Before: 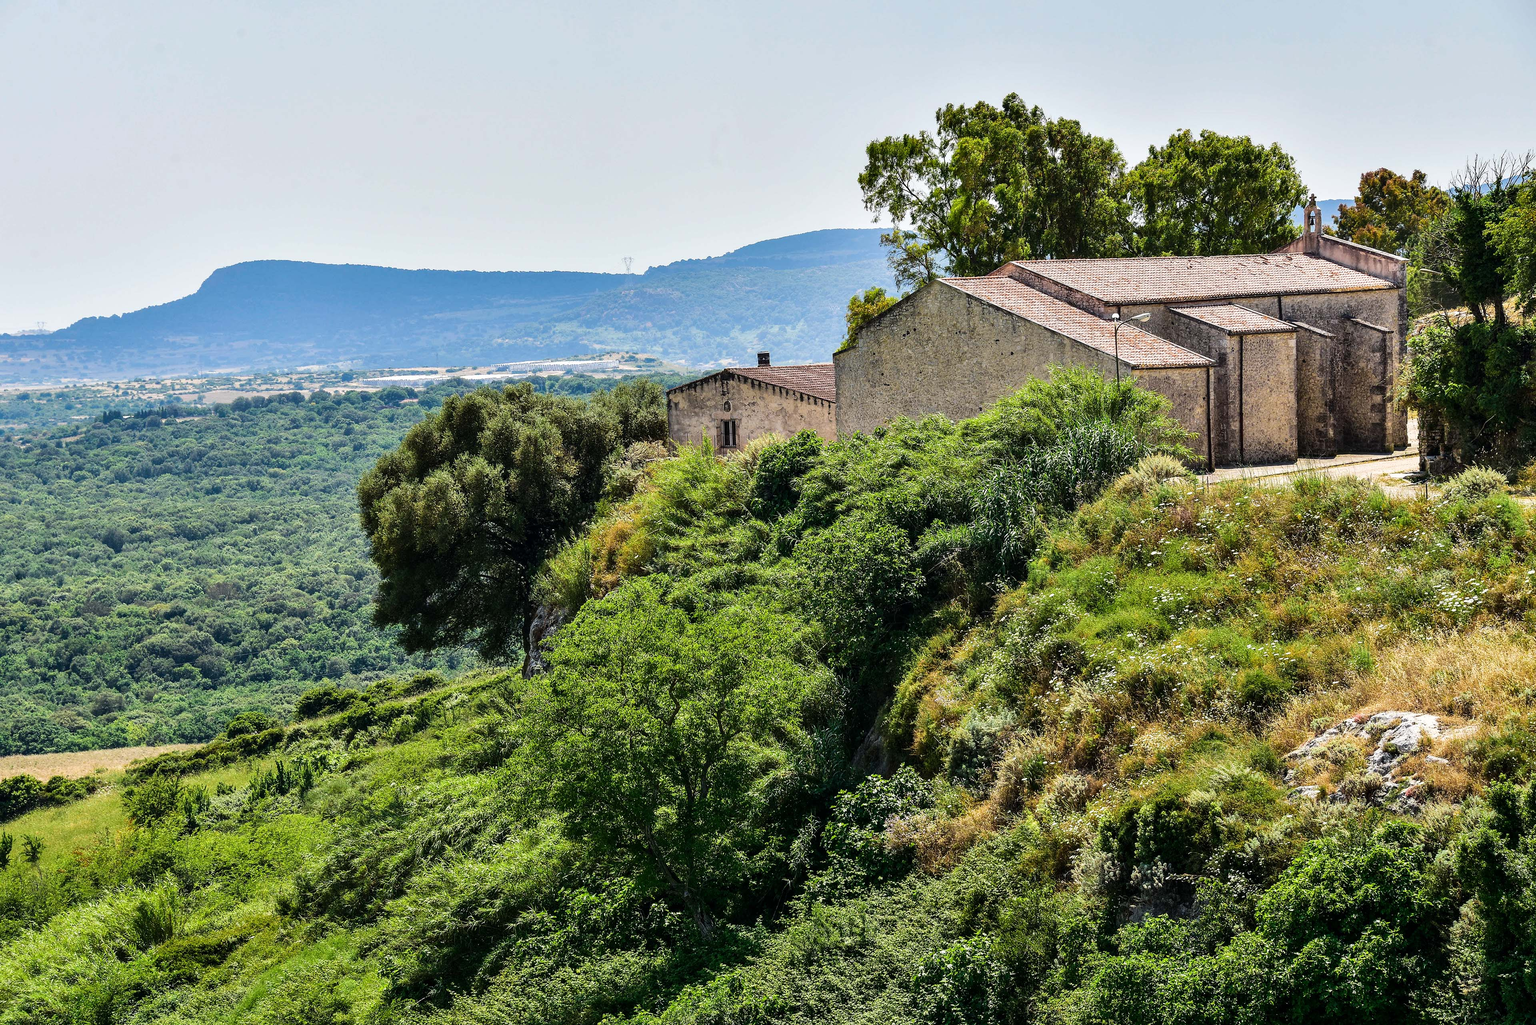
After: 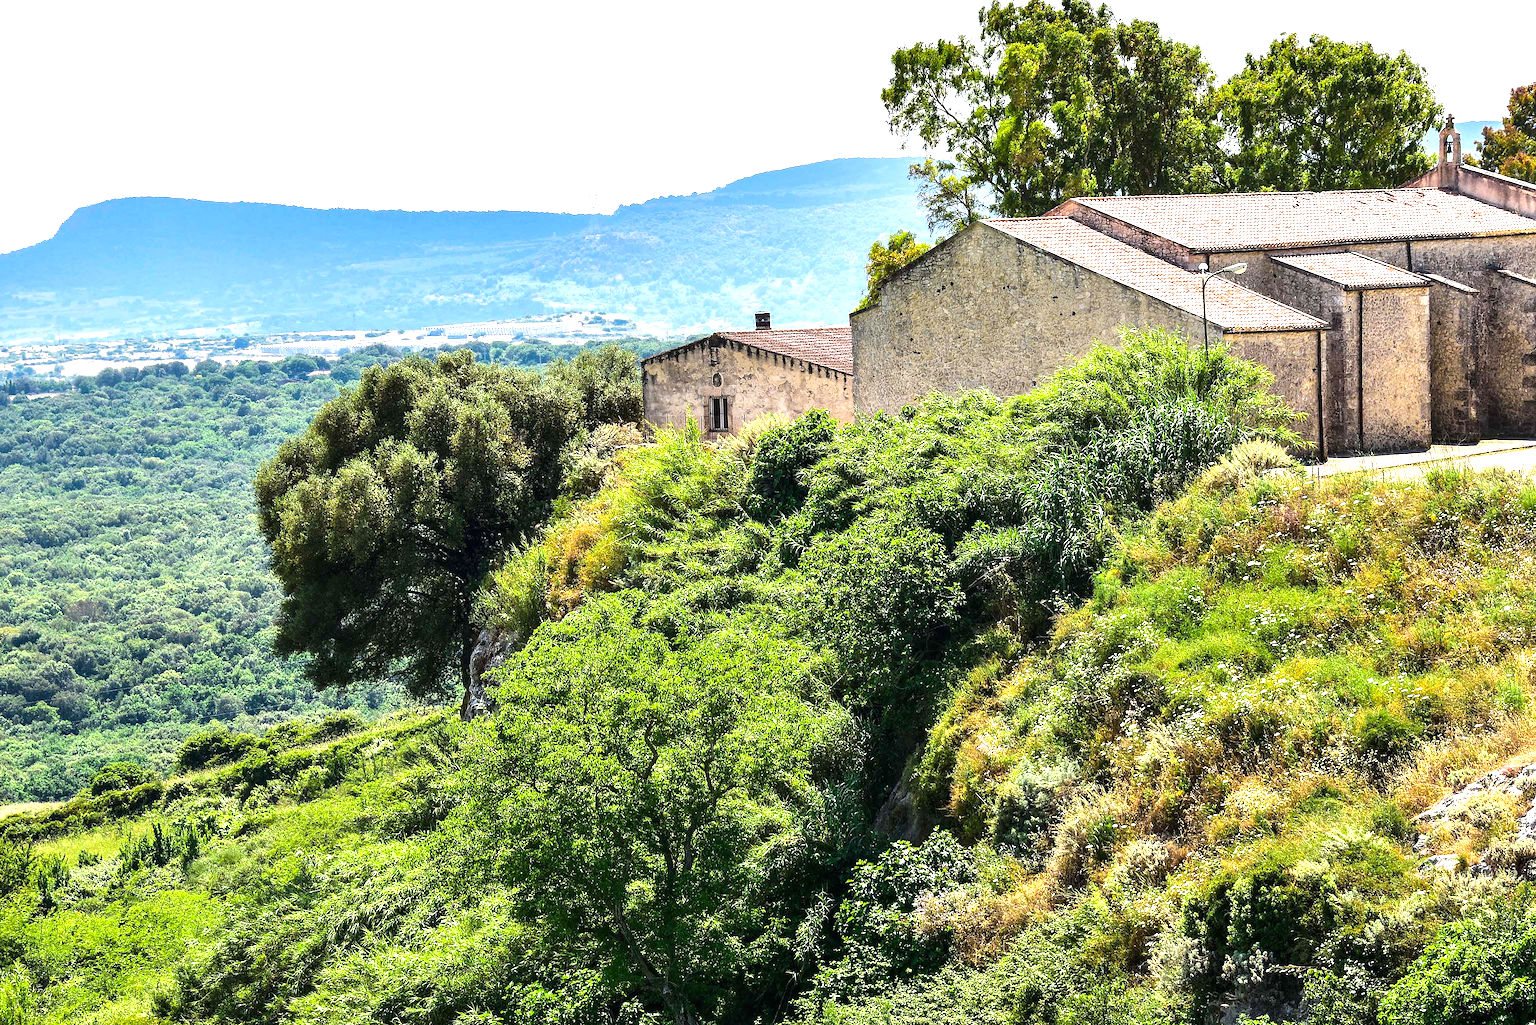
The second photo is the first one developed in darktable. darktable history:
exposure: black level correction 0, exposure 0.95 EV, compensate exposure bias true, compensate highlight preservation false
crop and rotate: left 10.071%, top 10.071%, right 10.02%, bottom 10.02%
vibrance: on, module defaults
